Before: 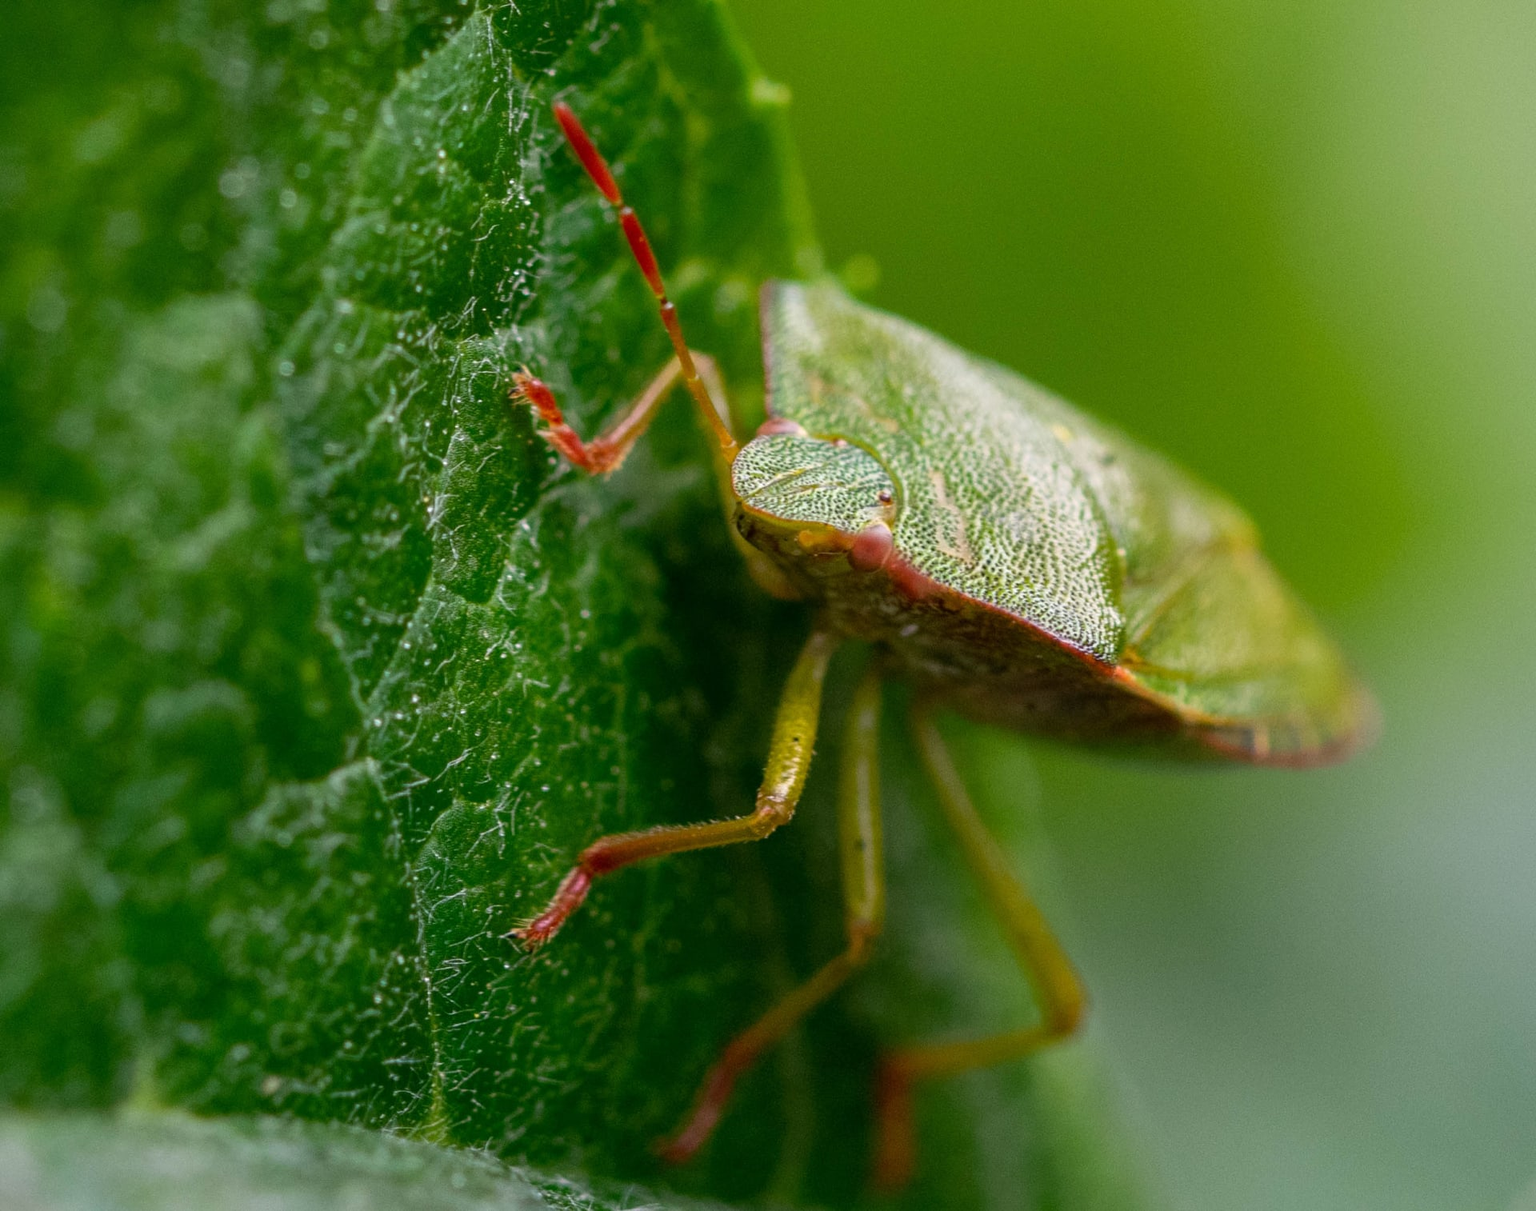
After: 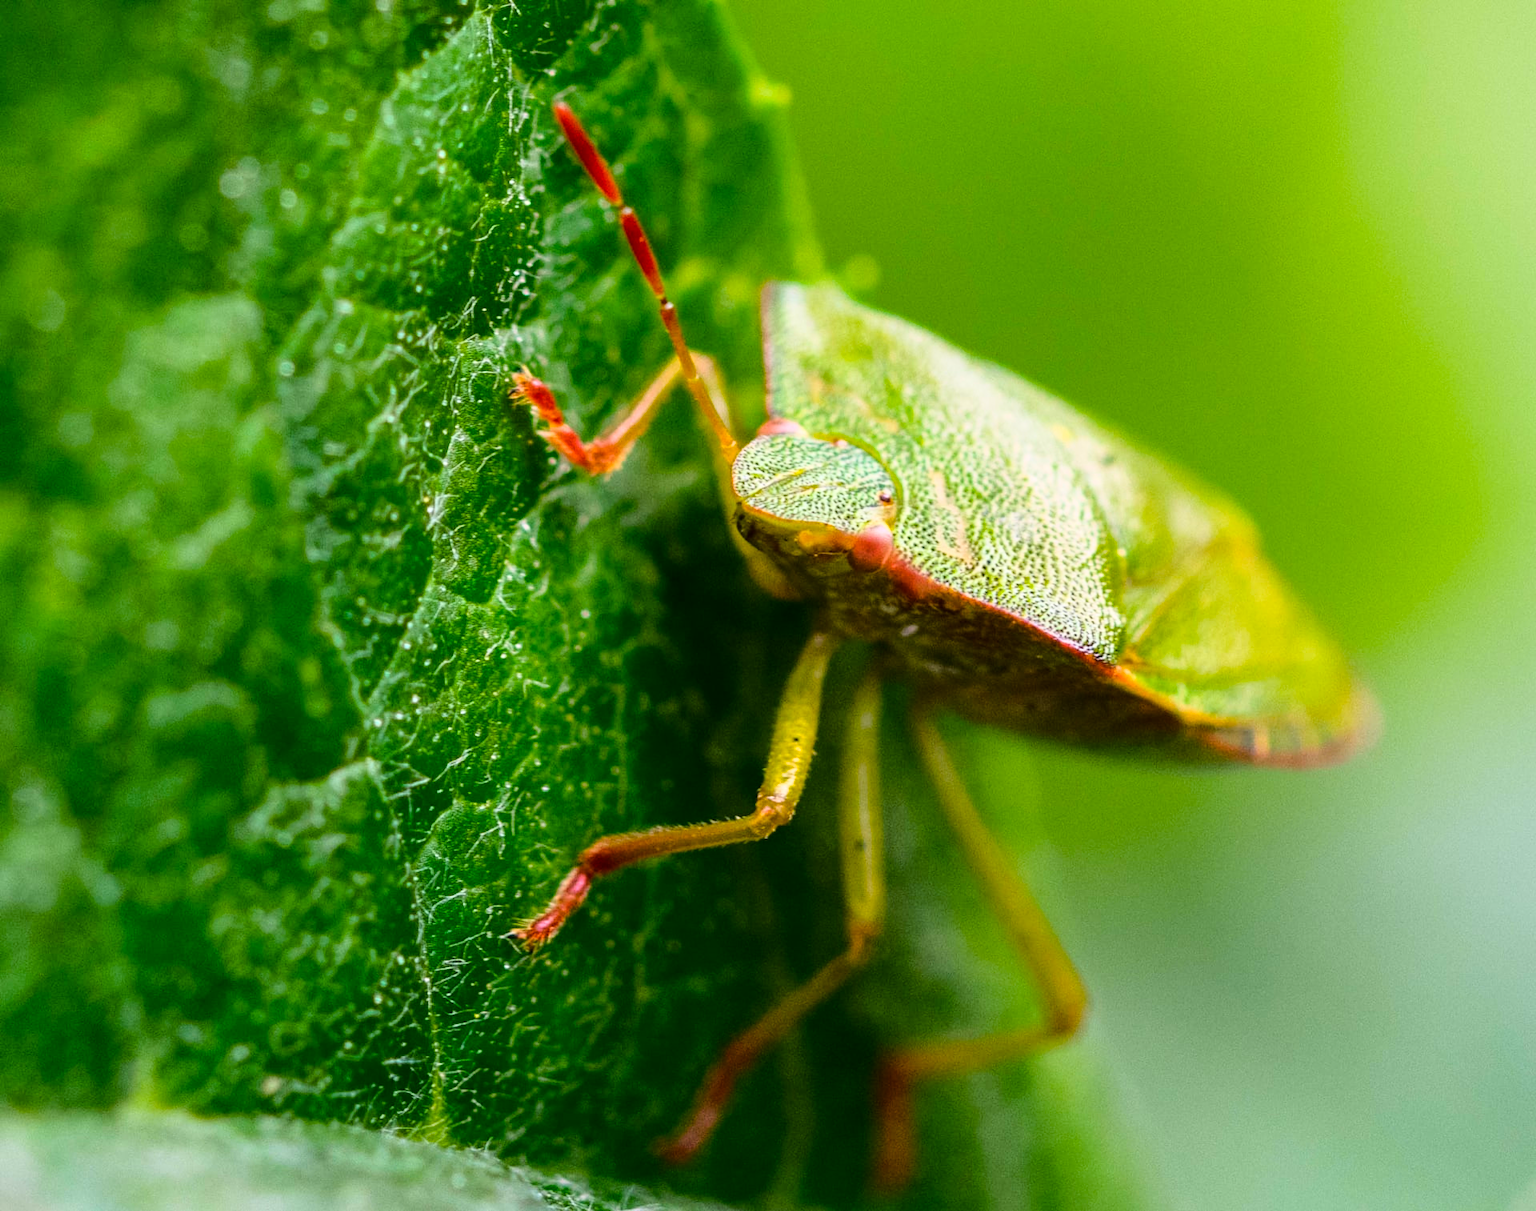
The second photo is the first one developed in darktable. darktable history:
color balance rgb: perceptual saturation grading › global saturation 25%, global vibrance 10%
base curve: curves: ch0 [(0, 0) (0.028, 0.03) (0.121, 0.232) (0.46, 0.748) (0.859, 0.968) (1, 1)]
